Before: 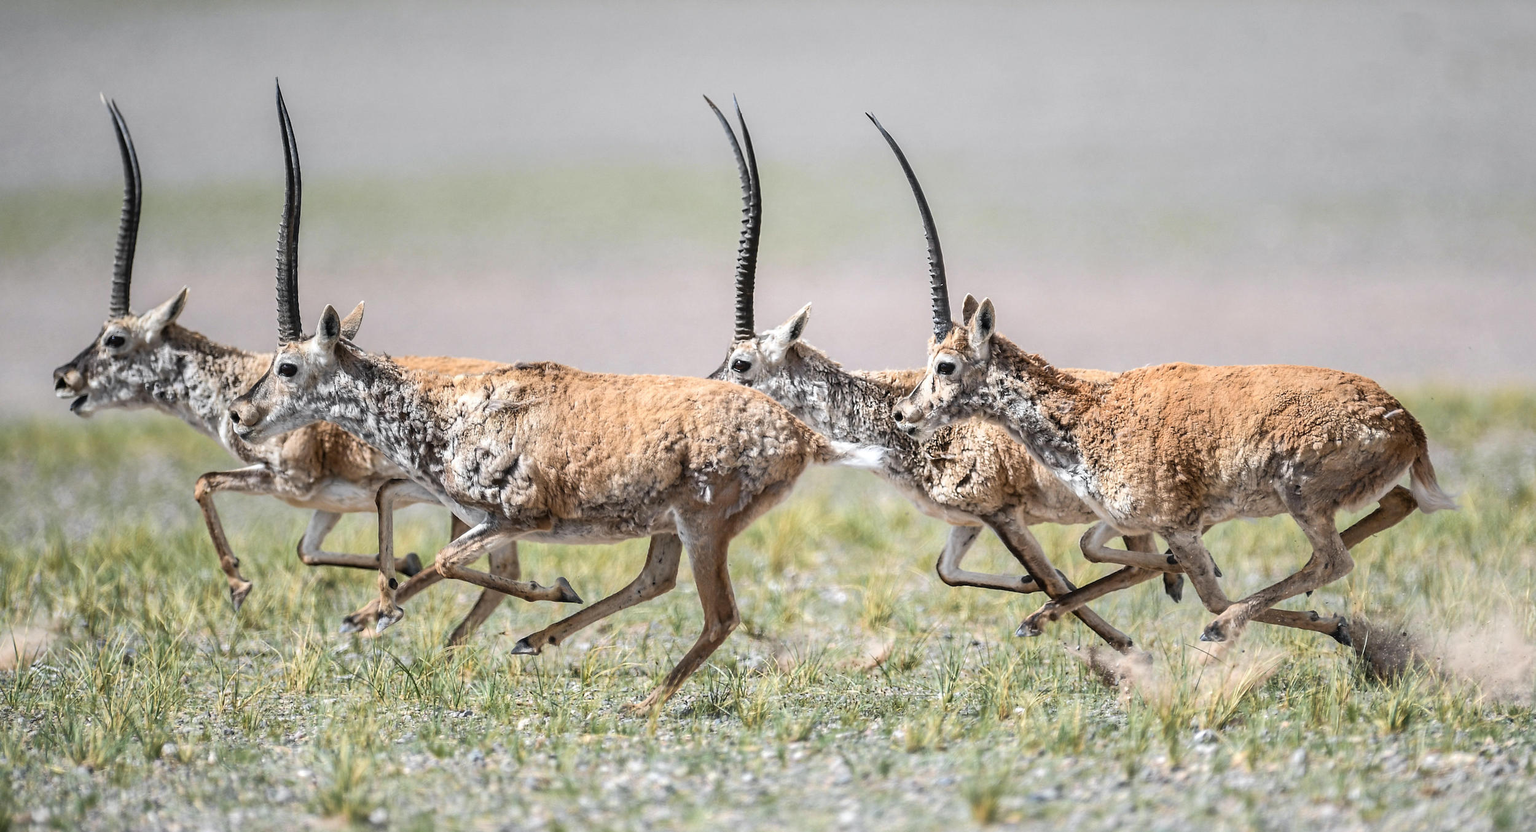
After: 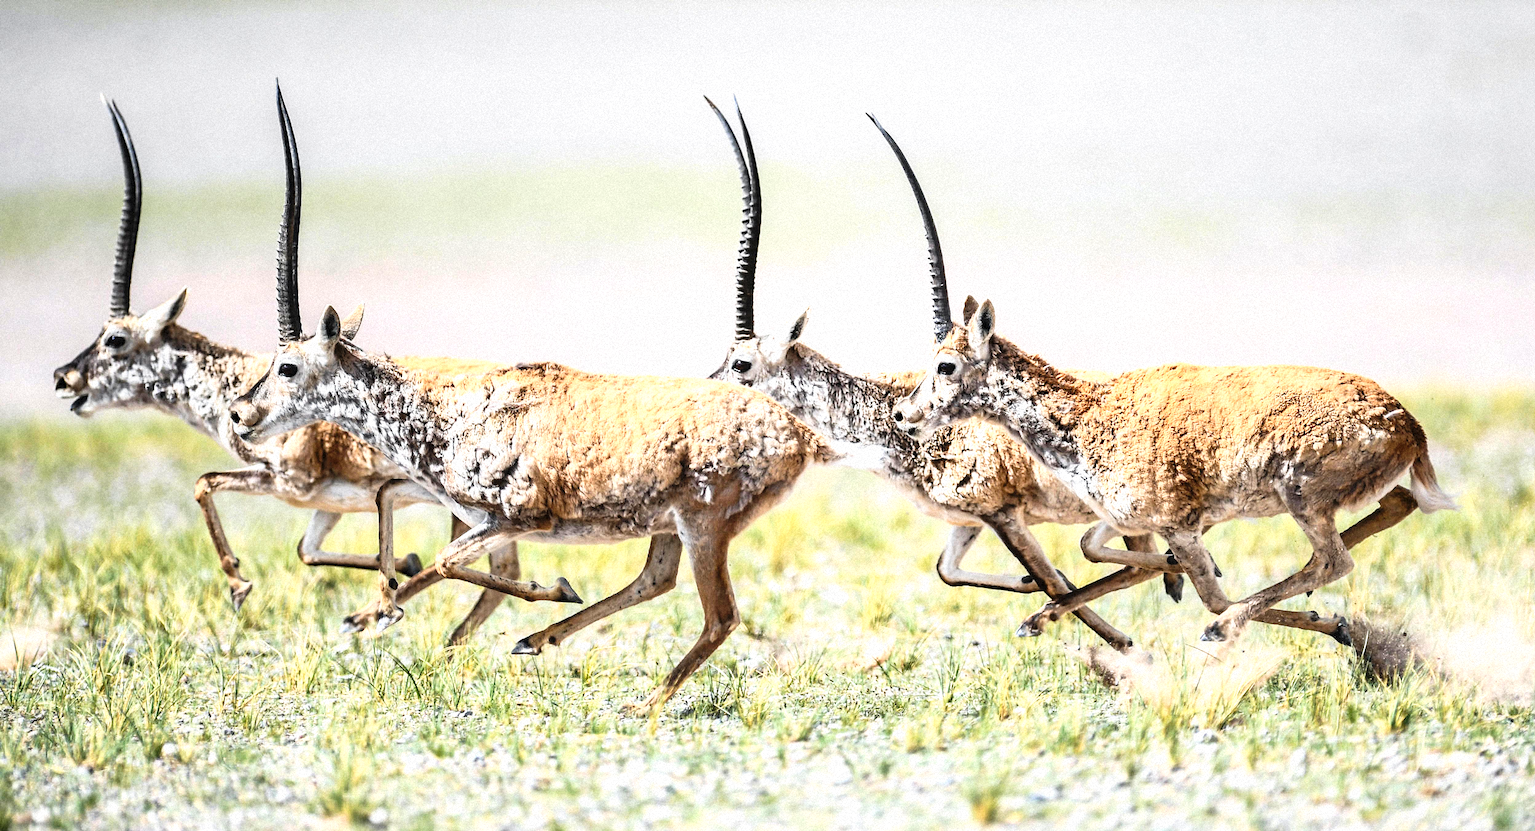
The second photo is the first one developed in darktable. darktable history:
contrast brightness saturation: contrast 0.2, brightness 0.16, saturation 0.22
tone curve: curves: ch0 [(0, 0) (0.003, 0.002) (0.011, 0.006) (0.025, 0.014) (0.044, 0.025) (0.069, 0.039) (0.1, 0.056) (0.136, 0.082) (0.177, 0.116) (0.224, 0.163) (0.277, 0.233) (0.335, 0.311) (0.399, 0.396) (0.468, 0.488) (0.543, 0.588) (0.623, 0.695) (0.709, 0.809) (0.801, 0.912) (0.898, 0.997) (1, 1)], preserve colors none
grain: mid-tones bias 0%
